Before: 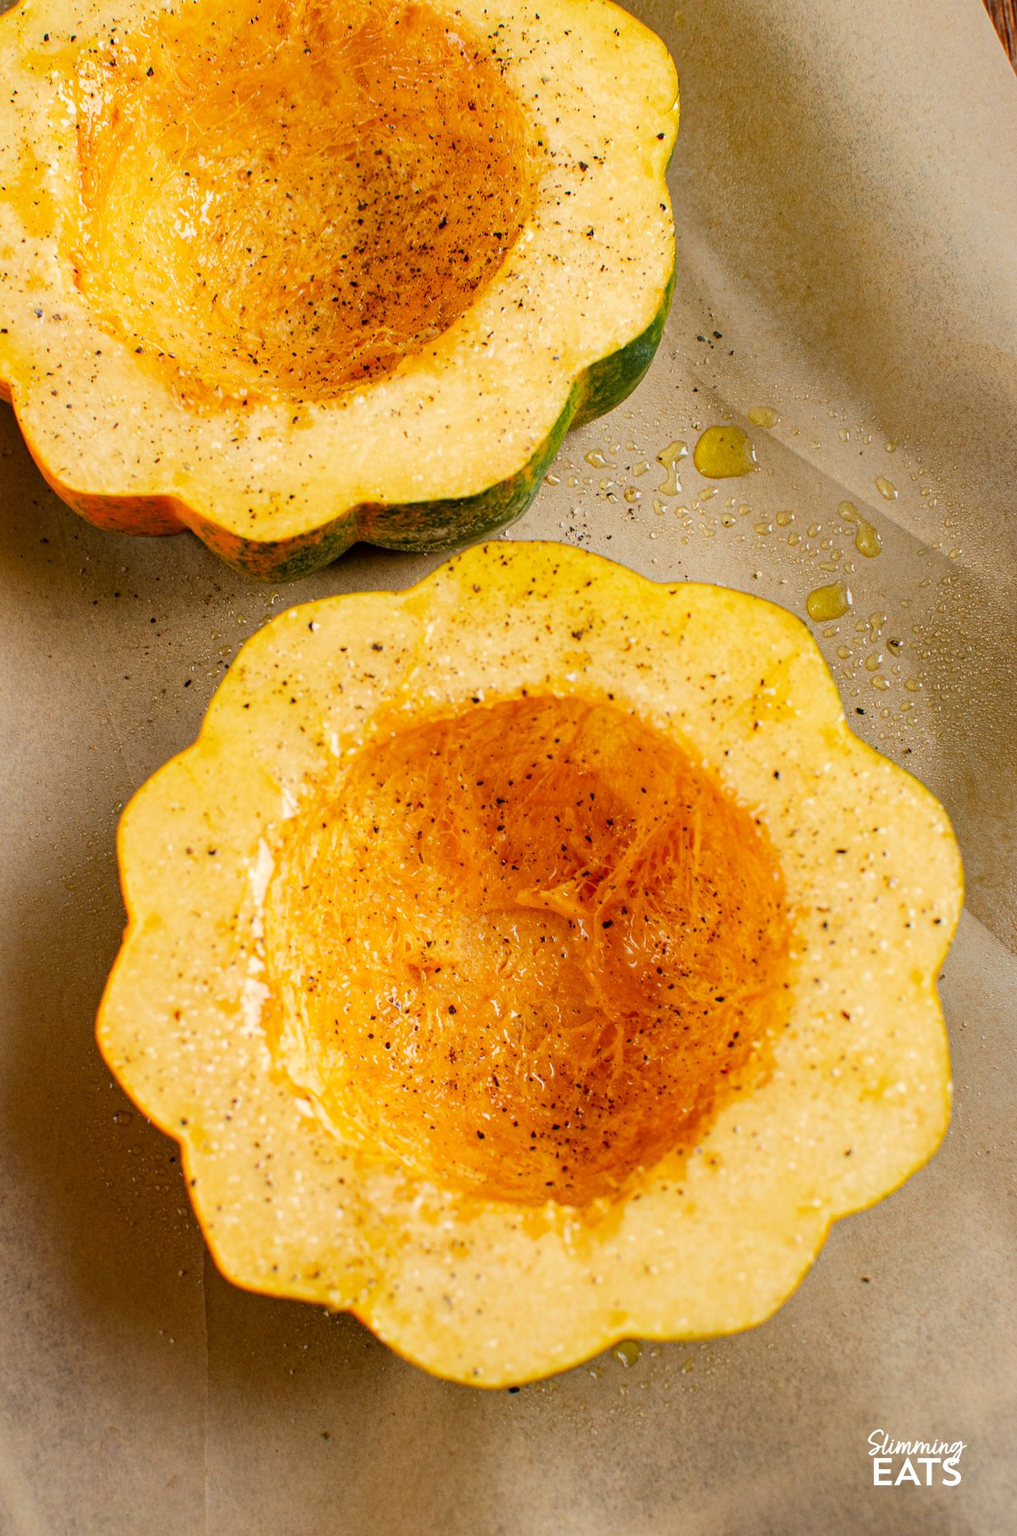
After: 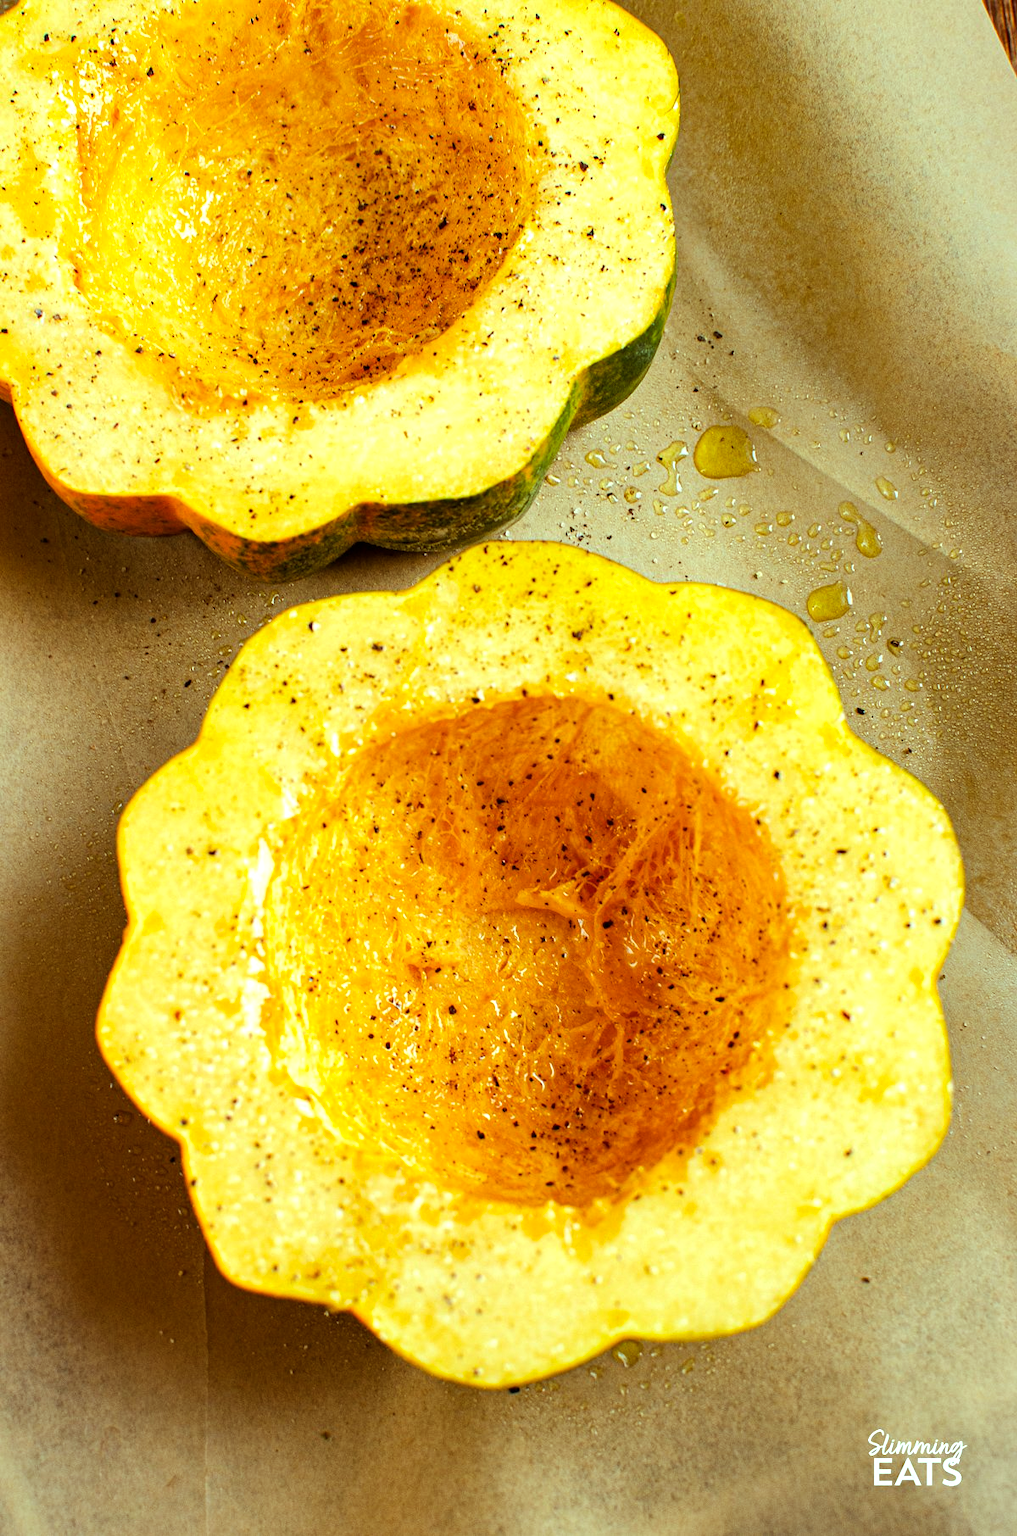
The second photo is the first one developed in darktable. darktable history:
color balance rgb: power › chroma 2.473%, power › hue 68.38°, highlights gain › chroma 4.015%, highlights gain › hue 202.52°, perceptual saturation grading › global saturation 0.245%, perceptual brilliance grading › highlights 13.03%, perceptual brilliance grading › mid-tones 8.615%, perceptual brilliance grading › shadows -16.881%
